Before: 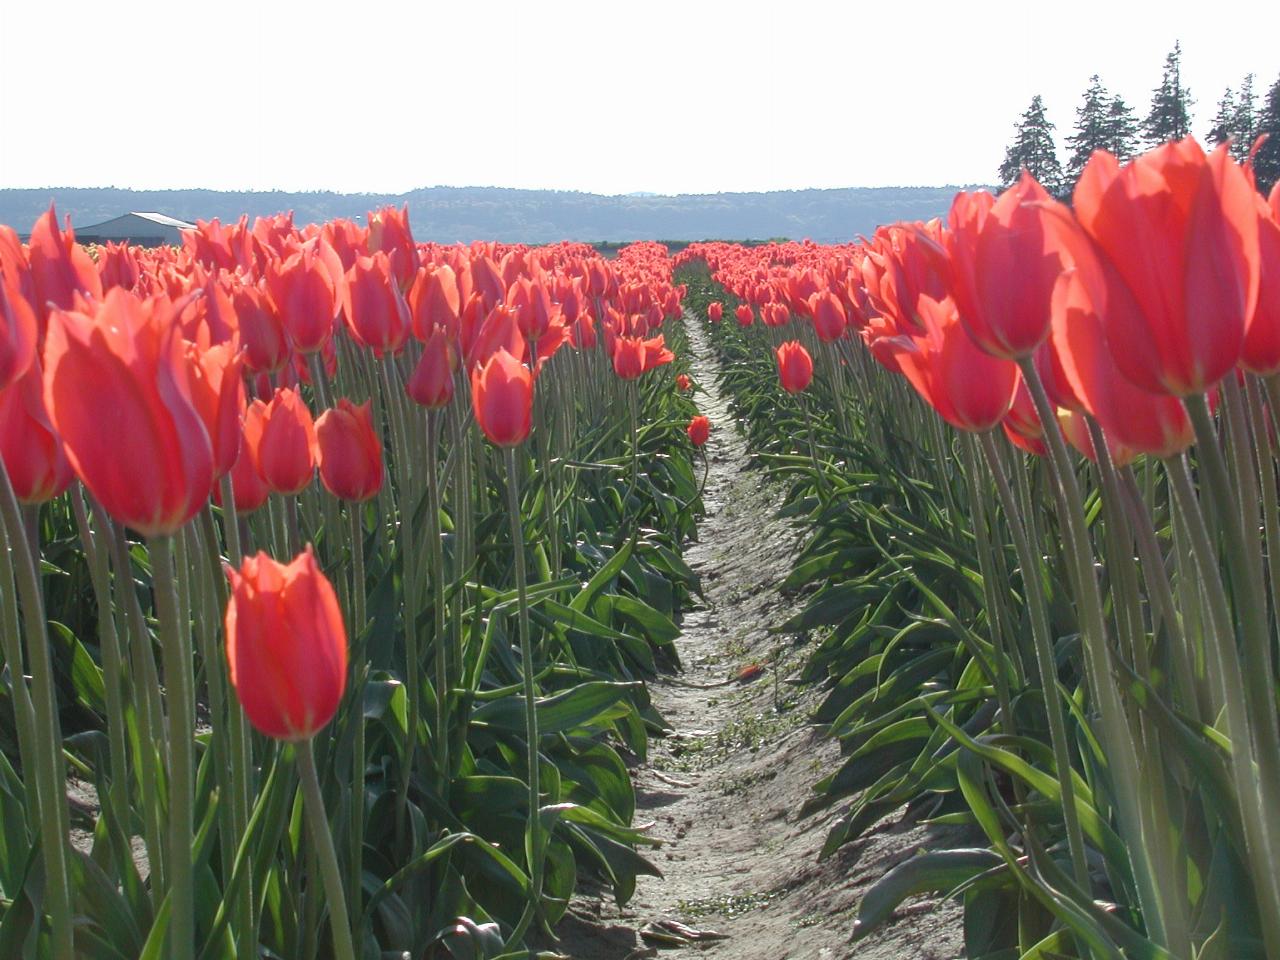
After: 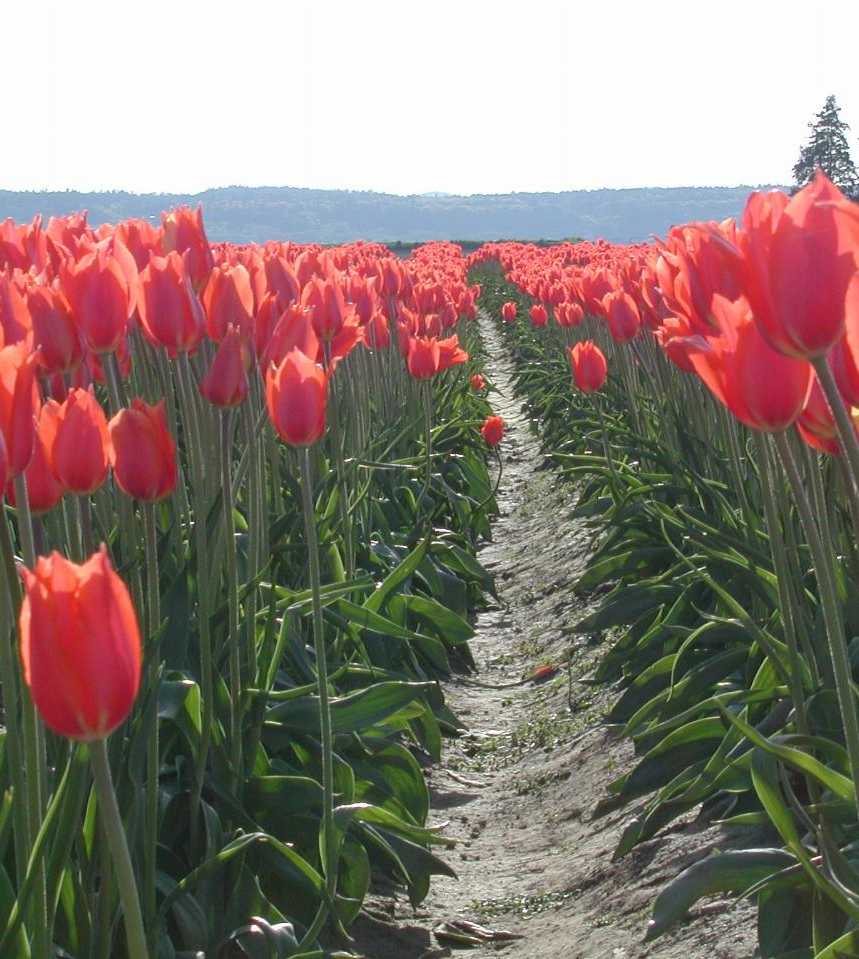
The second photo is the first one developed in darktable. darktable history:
crop and rotate: left 16.1%, right 16.778%
